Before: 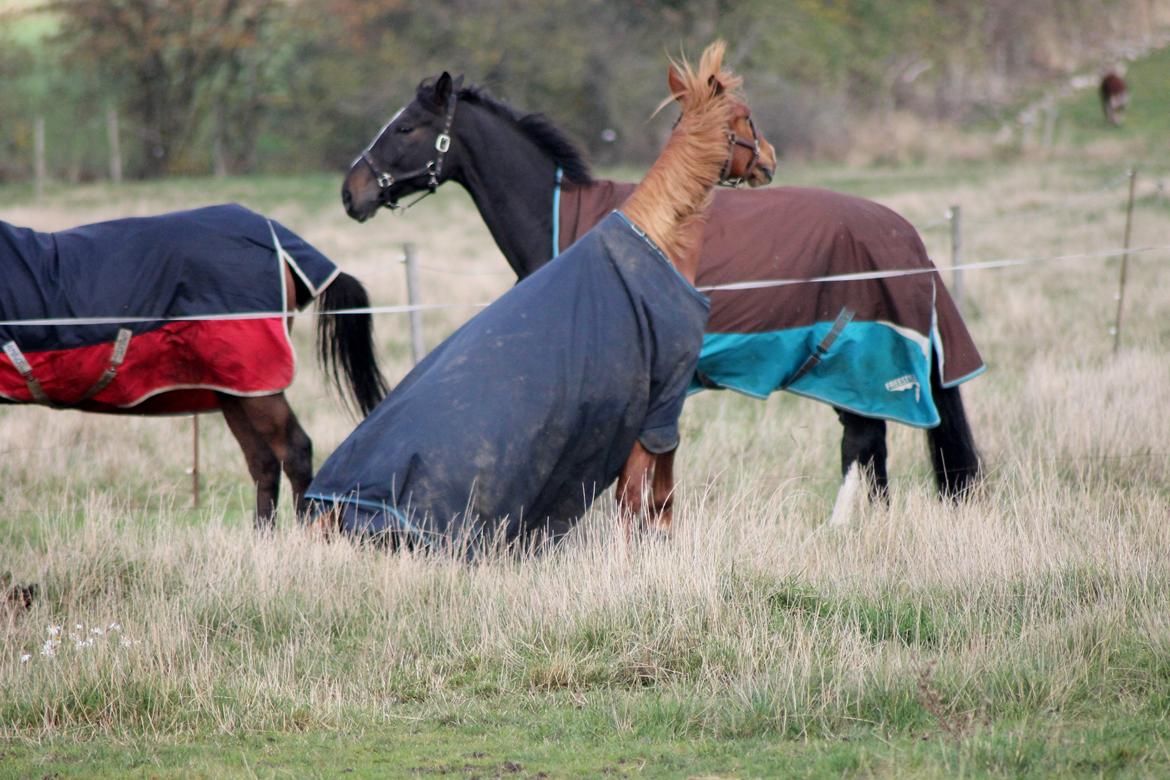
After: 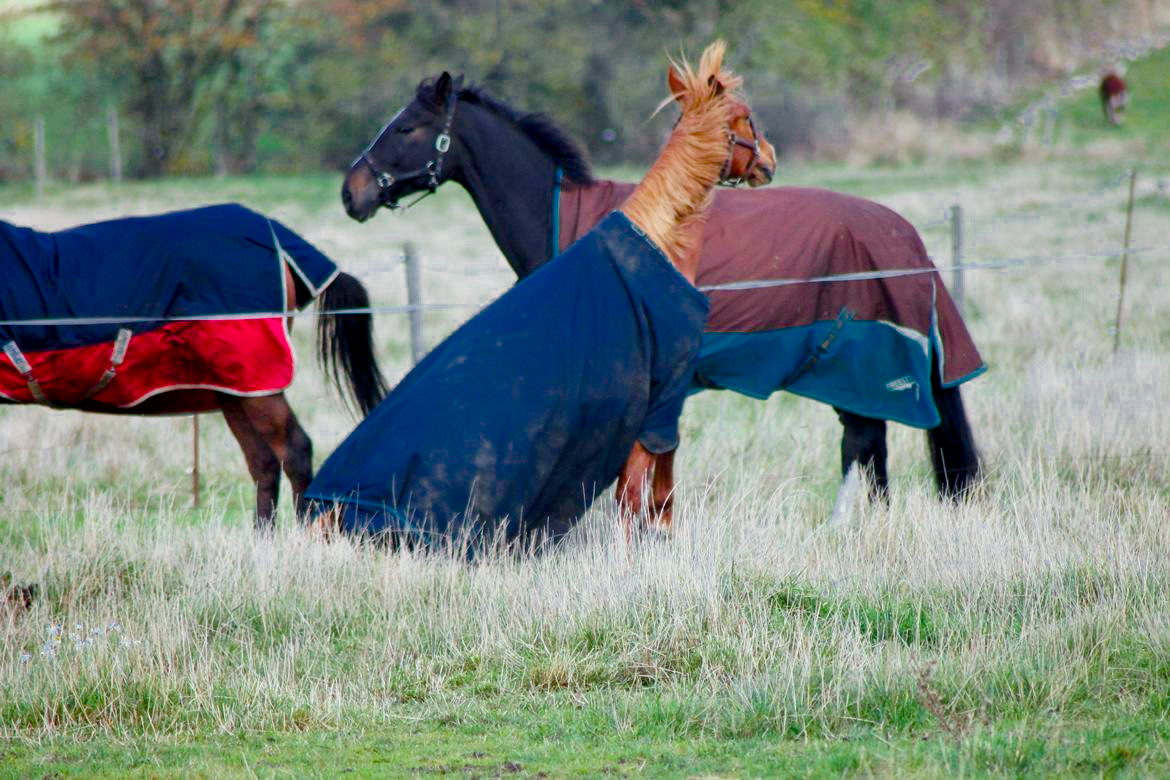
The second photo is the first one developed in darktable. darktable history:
color zones: curves: ch0 [(0, 0.497) (0.143, 0.5) (0.286, 0.5) (0.429, 0.483) (0.571, 0.116) (0.714, -0.006) (0.857, 0.28) (1, 0.497)]
base curve: curves: ch0 [(0, 0) (0.472, 0.508) (1, 1)], preserve colors none
local contrast: mode bilateral grid, contrast 28, coarseness 15, detail 115%, midtone range 0.2
color calibration: illuminant Planckian (black body), adaptation linear Bradford (ICC v4), x 0.364, y 0.367, temperature 4418.61 K
color balance rgb: linear chroma grading › global chroma 14.735%, perceptual saturation grading › global saturation 35.185%, perceptual saturation grading › highlights -25.514%, perceptual saturation grading › shadows 49.665%
